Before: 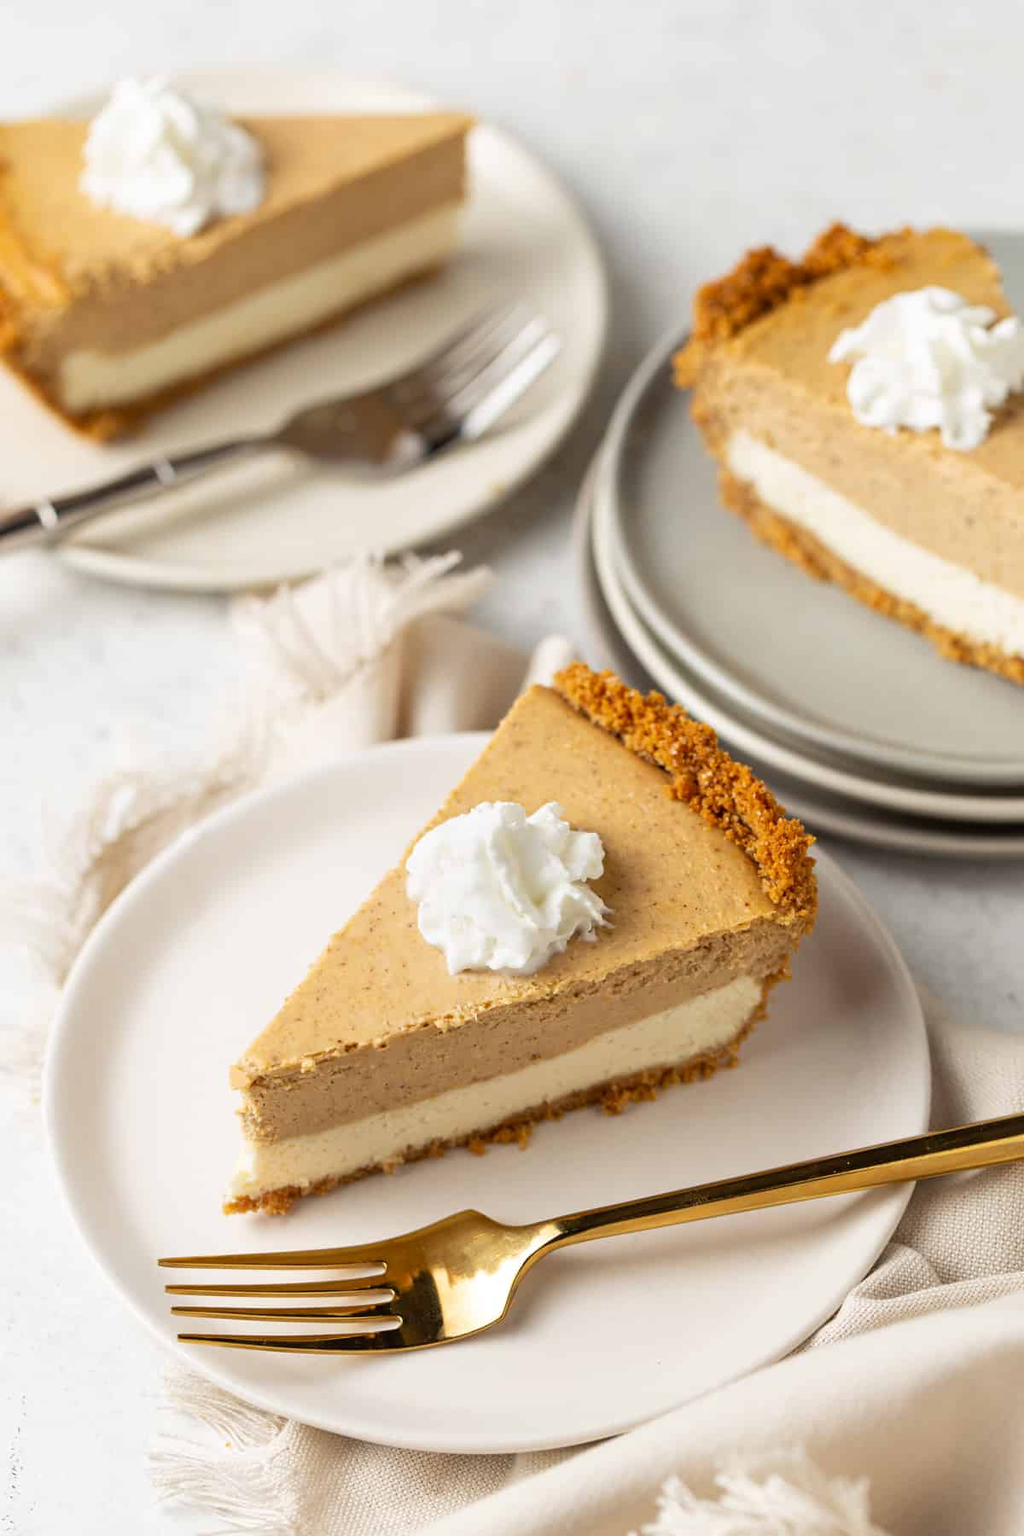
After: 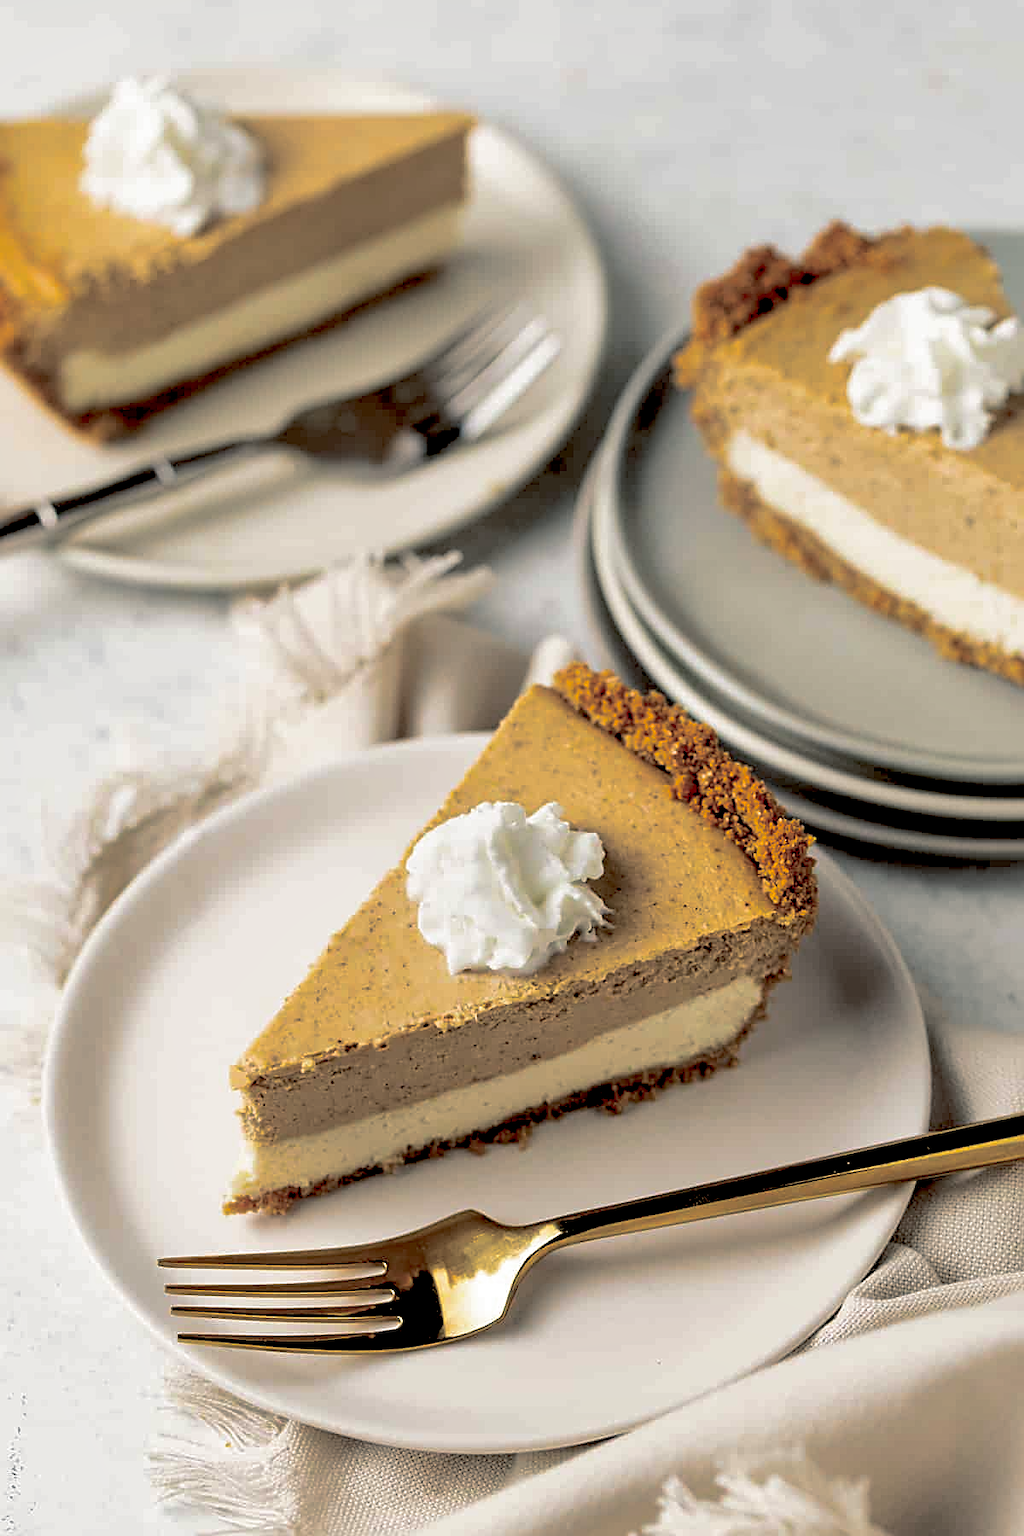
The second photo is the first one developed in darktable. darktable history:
exposure: black level correction 0.056, compensate highlight preservation false
shadows and highlights: on, module defaults
sharpen: on, module defaults
split-toning: shadows › hue 201.6°, shadows › saturation 0.16, highlights › hue 50.4°, highlights › saturation 0.2, balance -49.9
